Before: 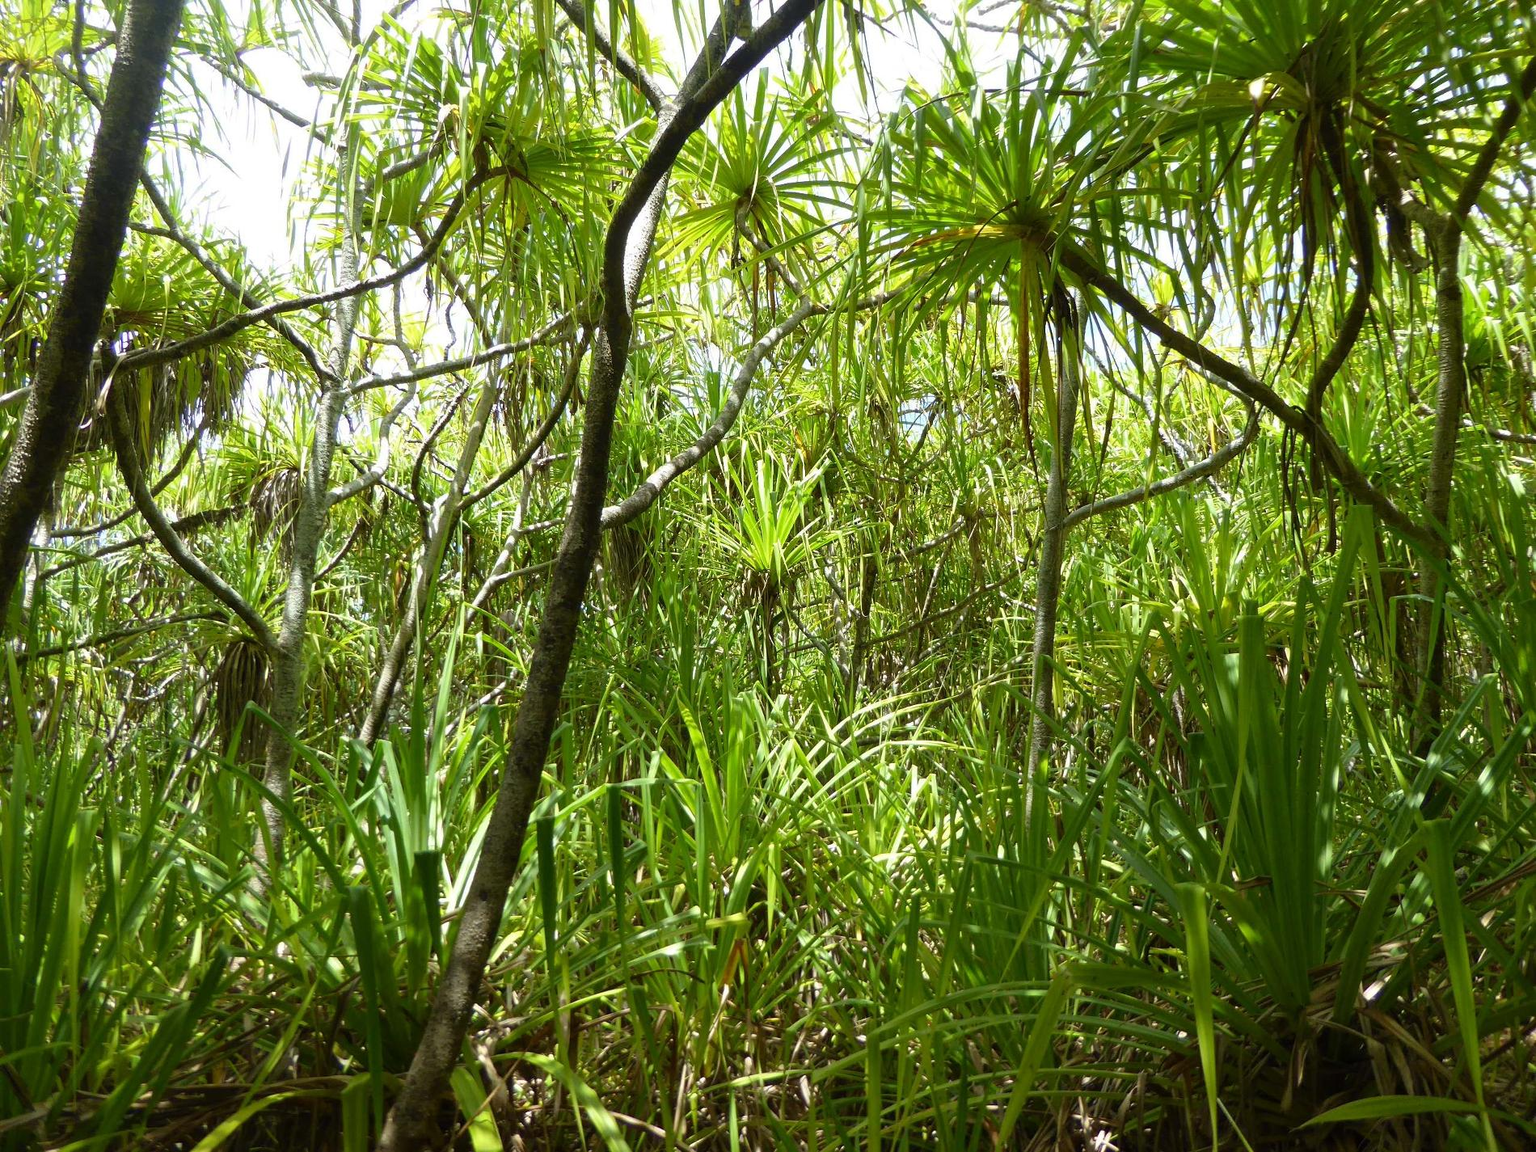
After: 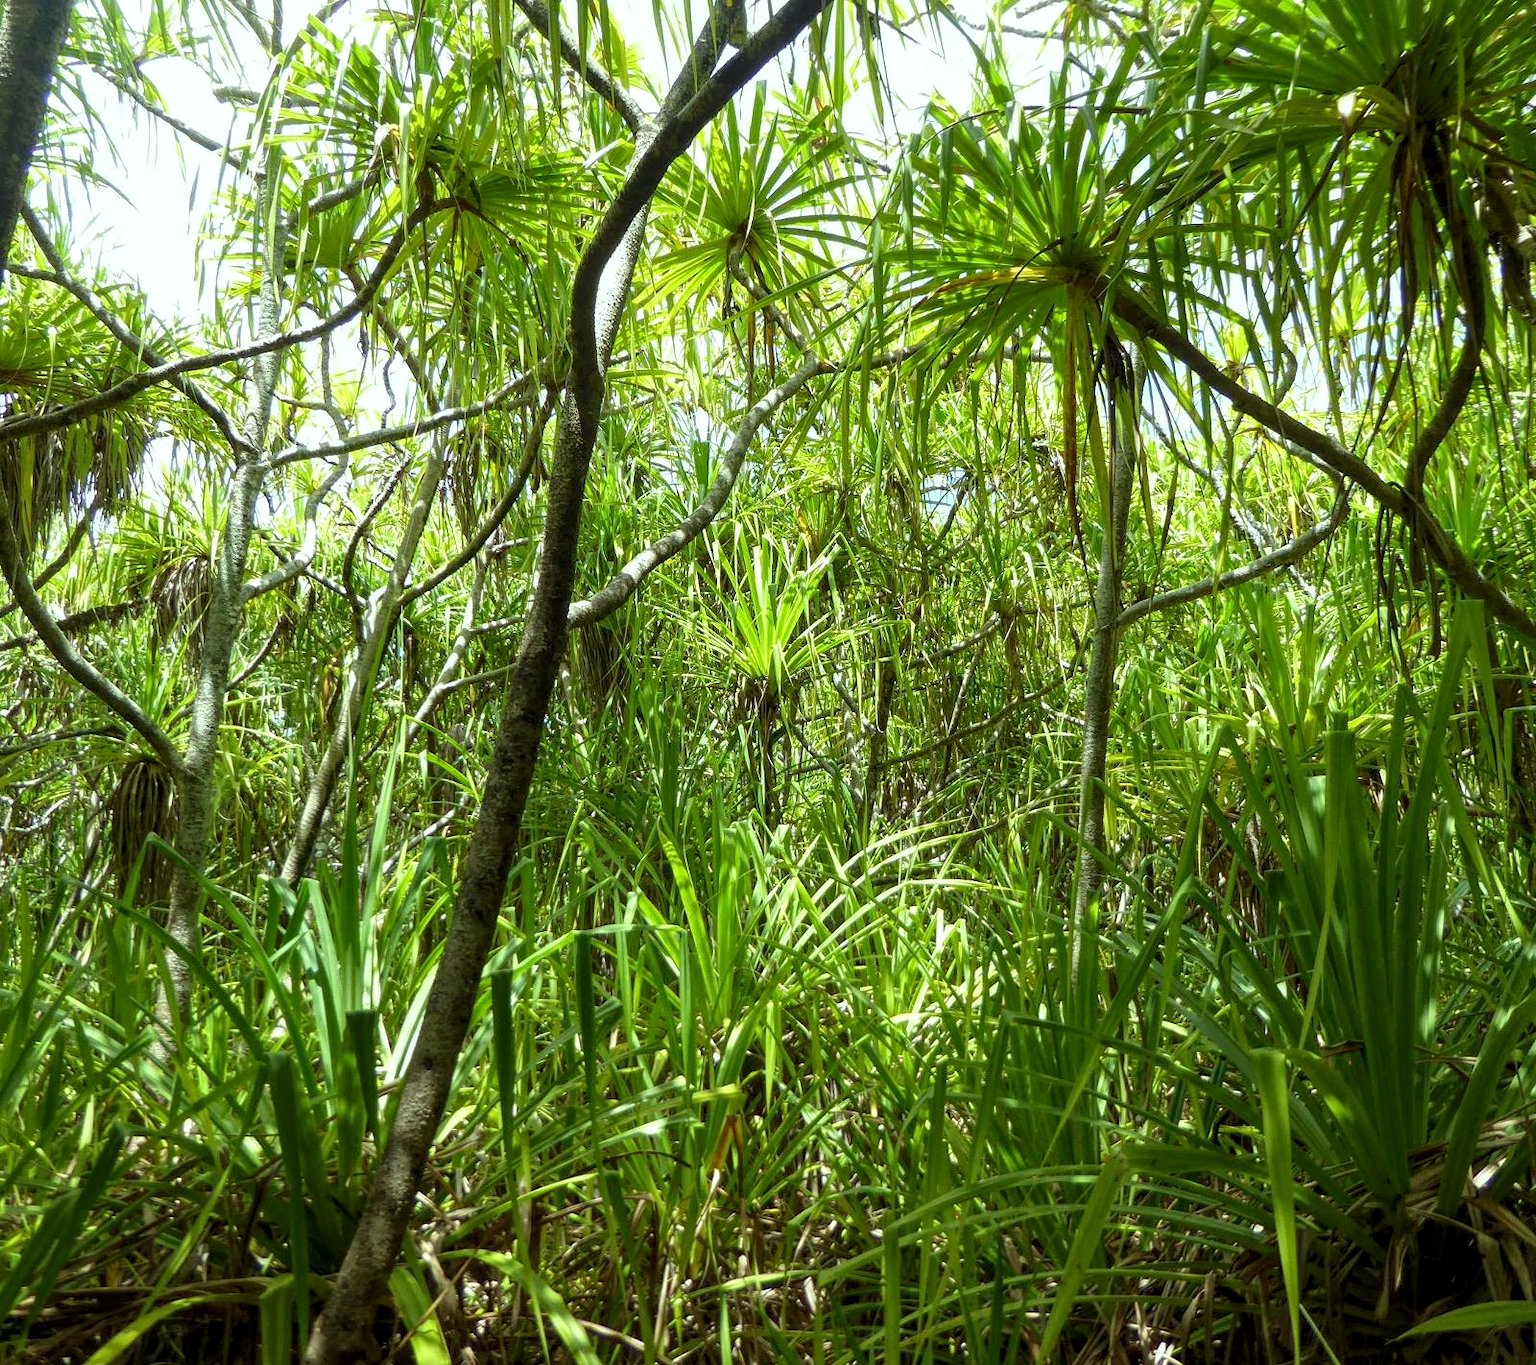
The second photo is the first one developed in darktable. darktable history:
crop: left 8.026%, right 7.374%
local contrast: highlights 99%, shadows 86%, detail 160%, midtone range 0.2
color correction: highlights a* -8, highlights b* 3.1
